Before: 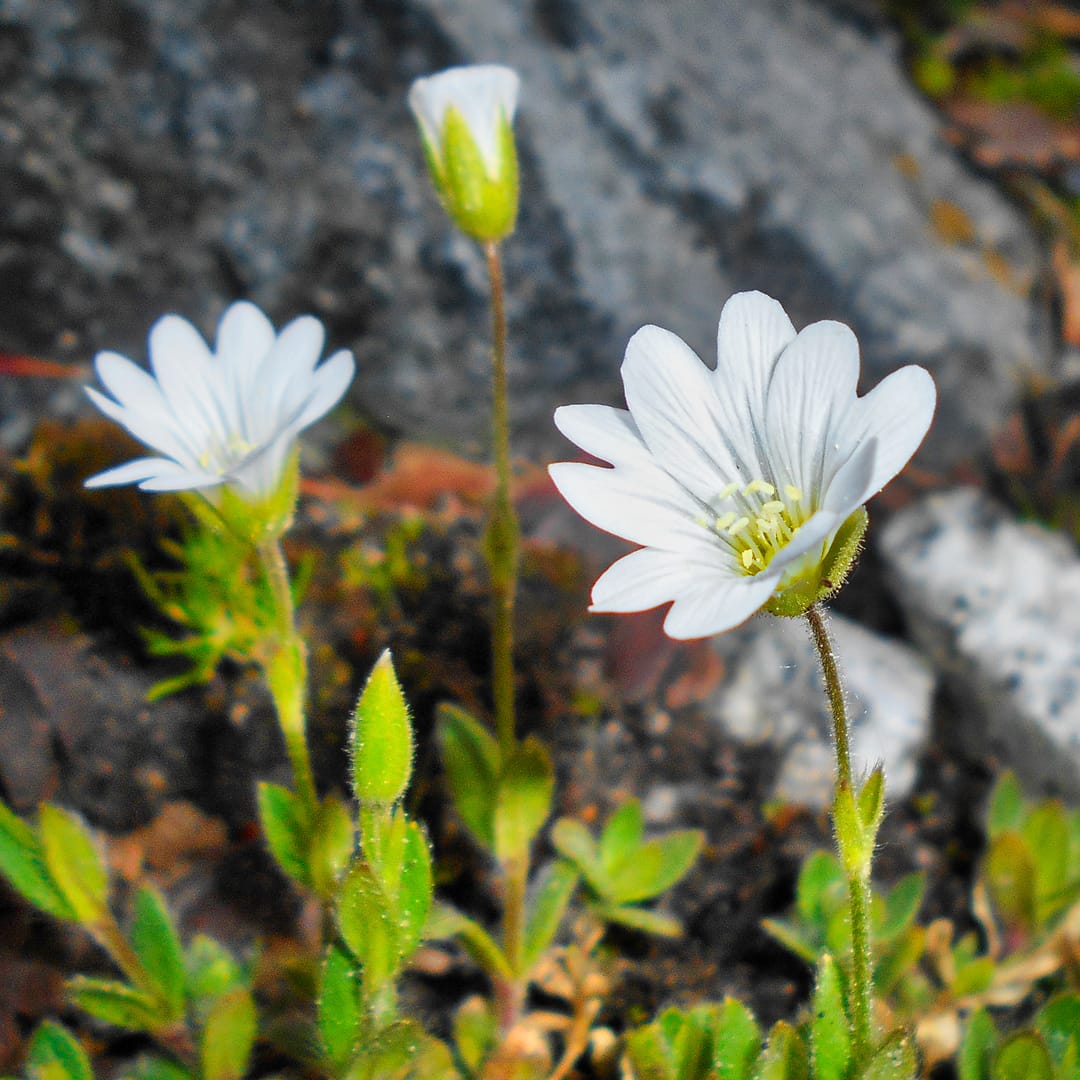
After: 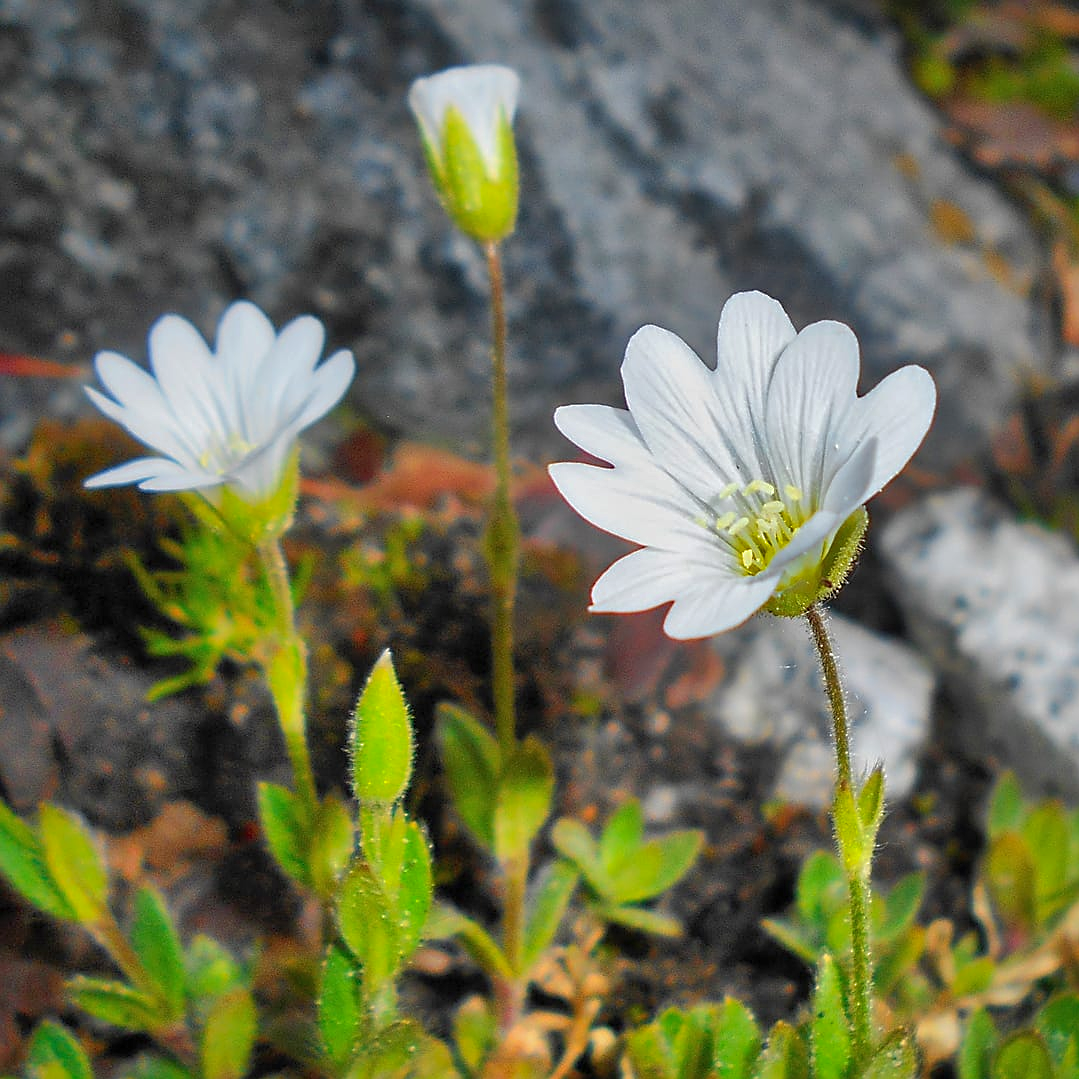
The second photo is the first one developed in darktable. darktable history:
sharpen: on, module defaults
shadows and highlights: on, module defaults
crop: left 0.017%
